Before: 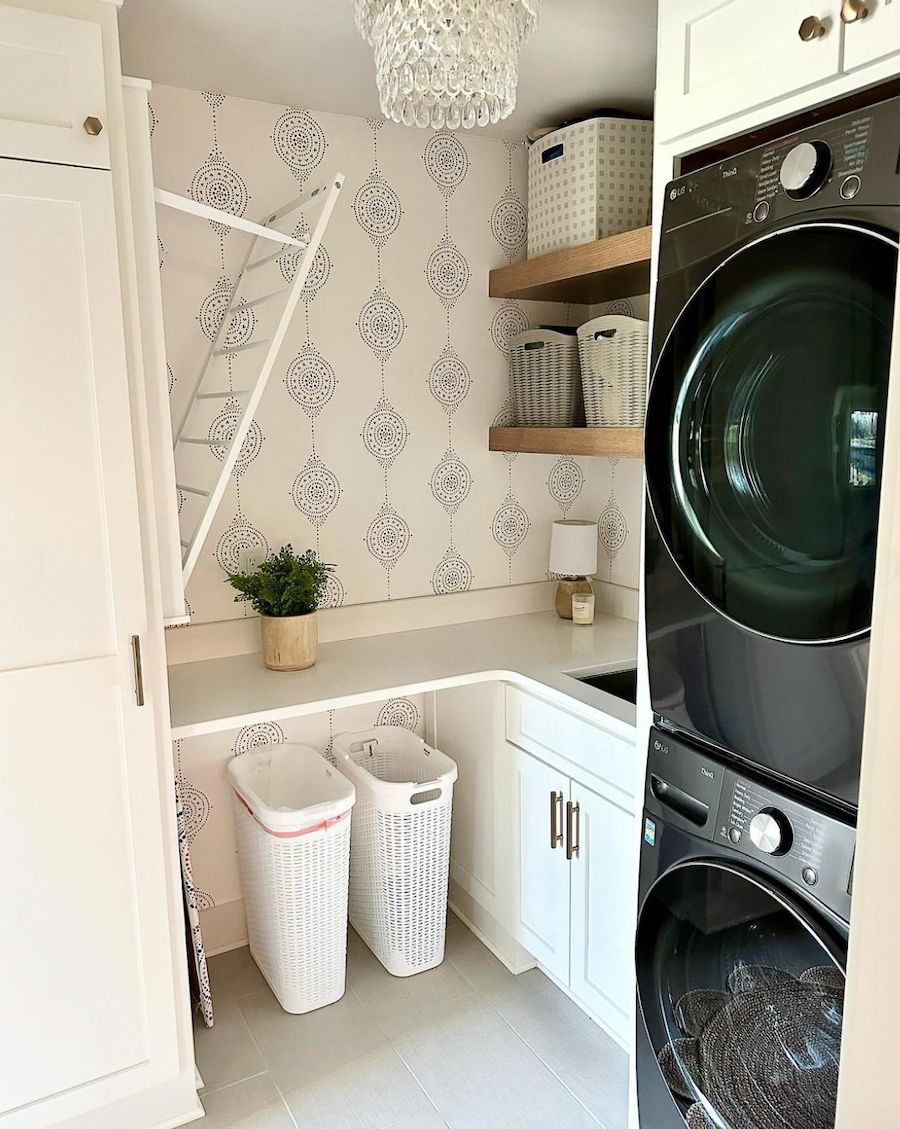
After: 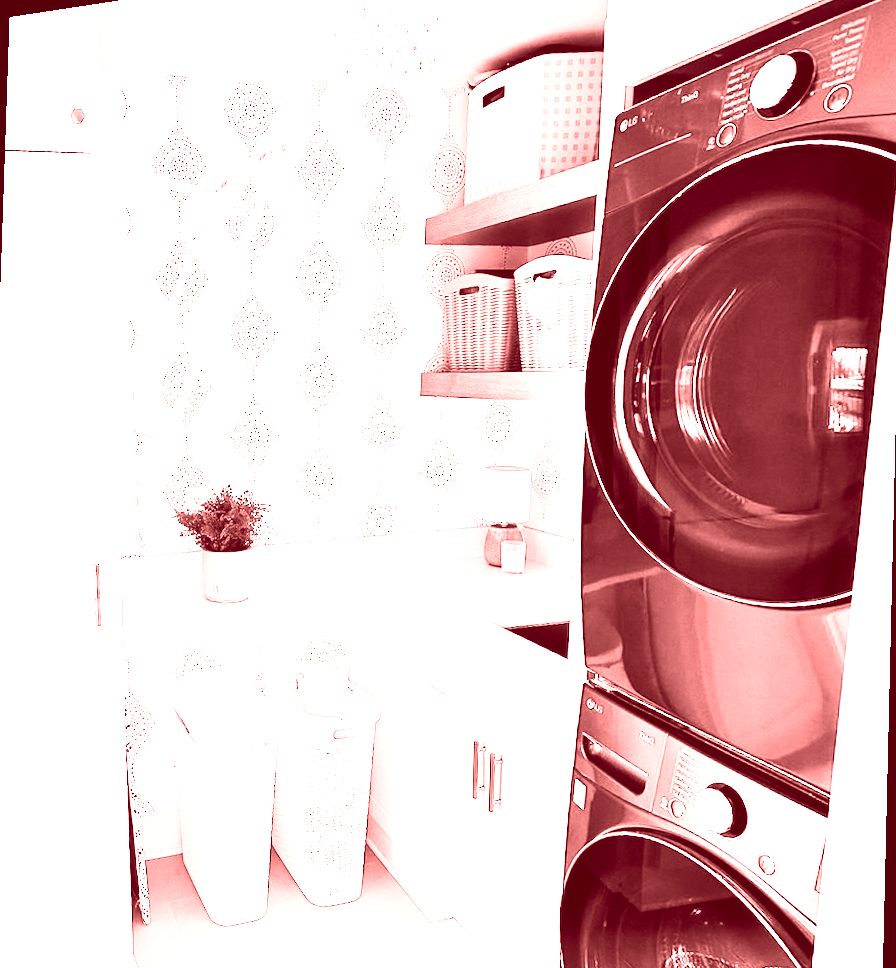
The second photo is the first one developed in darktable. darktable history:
colorize: saturation 60%, source mix 100%
rotate and perspective: rotation 1.69°, lens shift (vertical) -0.023, lens shift (horizontal) -0.291, crop left 0.025, crop right 0.988, crop top 0.092, crop bottom 0.842
exposure: black level correction 0, exposure 1.45 EV, compensate exposure bias true, compensate highlight preservation false
tone curve: curves: ch0 [(0, 0) (0.187, 0.12) (0.384, 0.363) (0.577, 0.681) (0.735, 0.881) (0.864, 0.959) (1, 0.987)]; ch1 [(0, 0) (0.402, 0.36) (0.476, 0.466) (0.501, 0.501) (0.518, 0.514) (0.564, 0.614) (0.614, 0.664) (0.741, 0.829) (1, 1)]; ch2 [(0, 0) (0.429, 0.387) (0.483, 0.481) (0.503, 0.501) (0.522, 0.533) (0.564, 0.605) (0.615, 0.697) (0.702, 0.774) (1, 0.895)], color space Lab, independent channels
